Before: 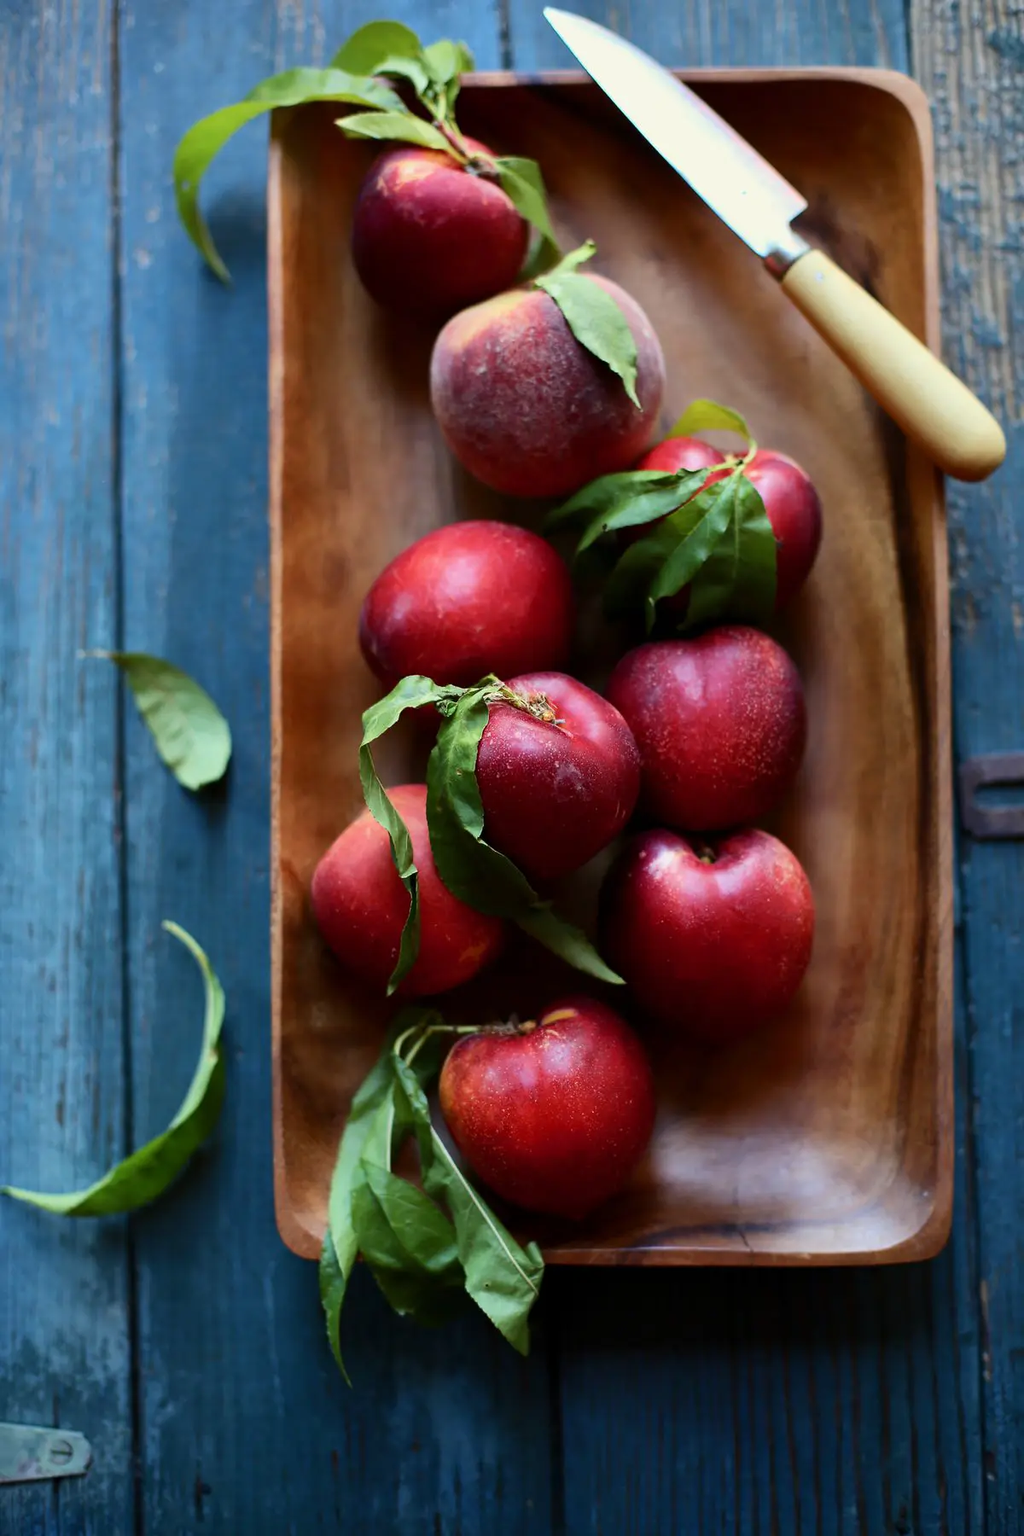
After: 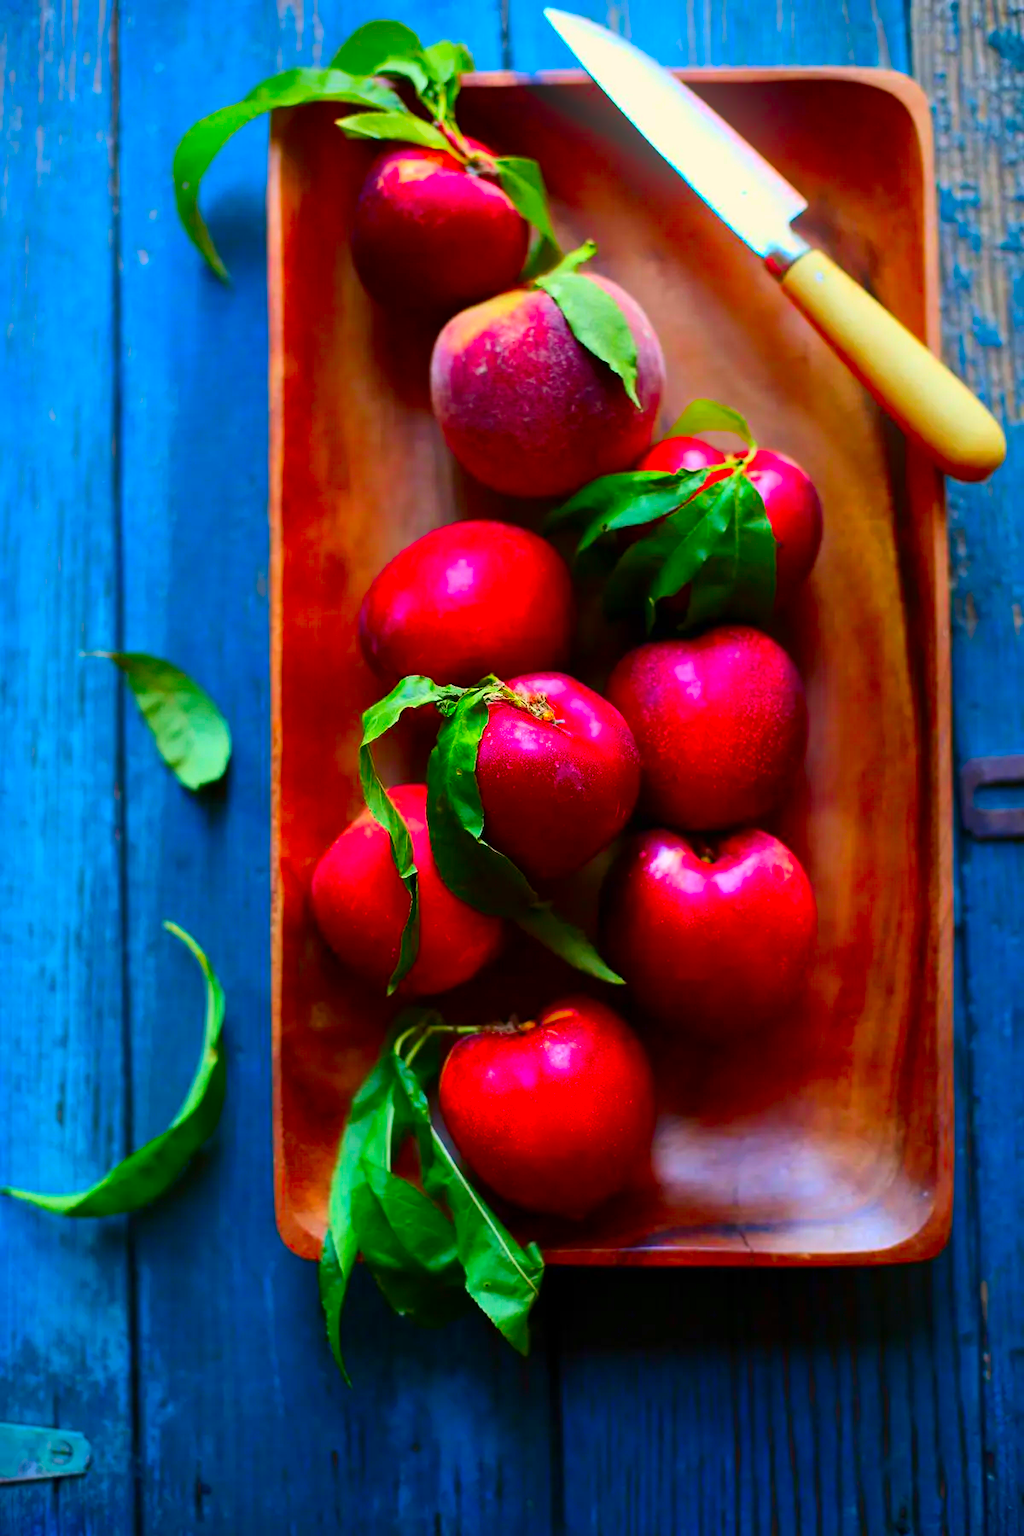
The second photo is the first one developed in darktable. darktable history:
exposure: compensate highlight preservation false
color correction: highlights a* 1.59, highlights b* -1.7, saturation 2.48
bloom: size 15%, threshold 97%, strength 7%
